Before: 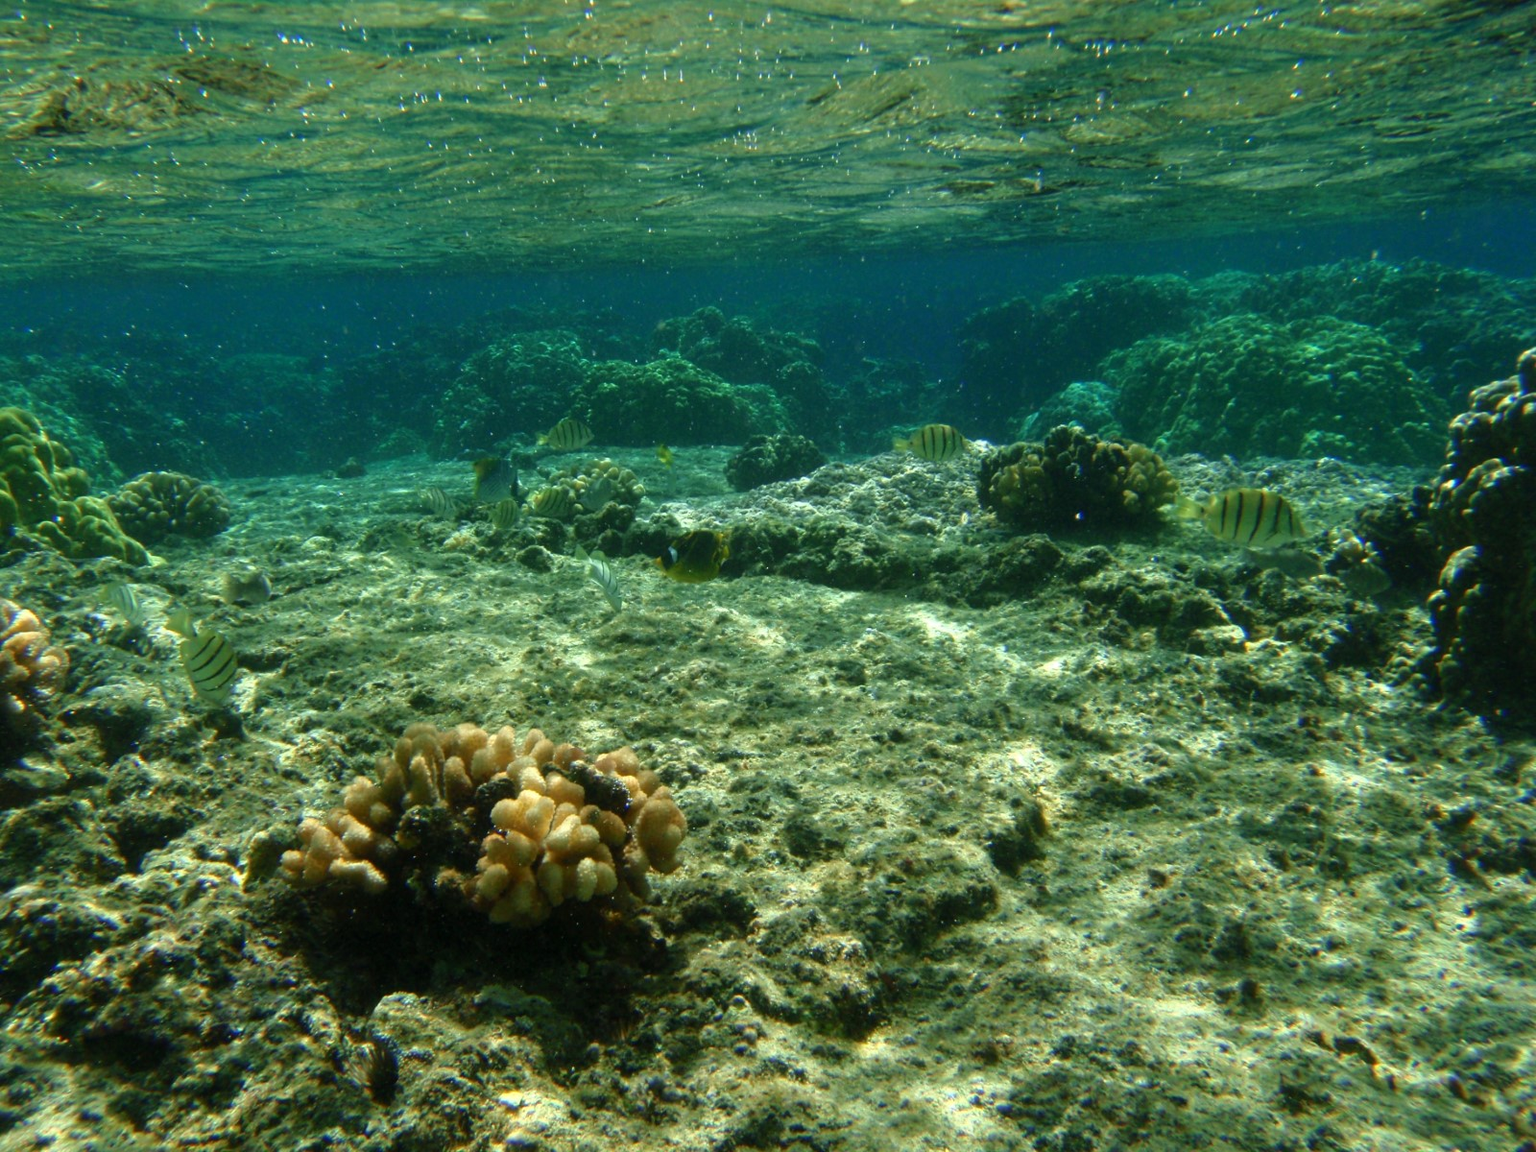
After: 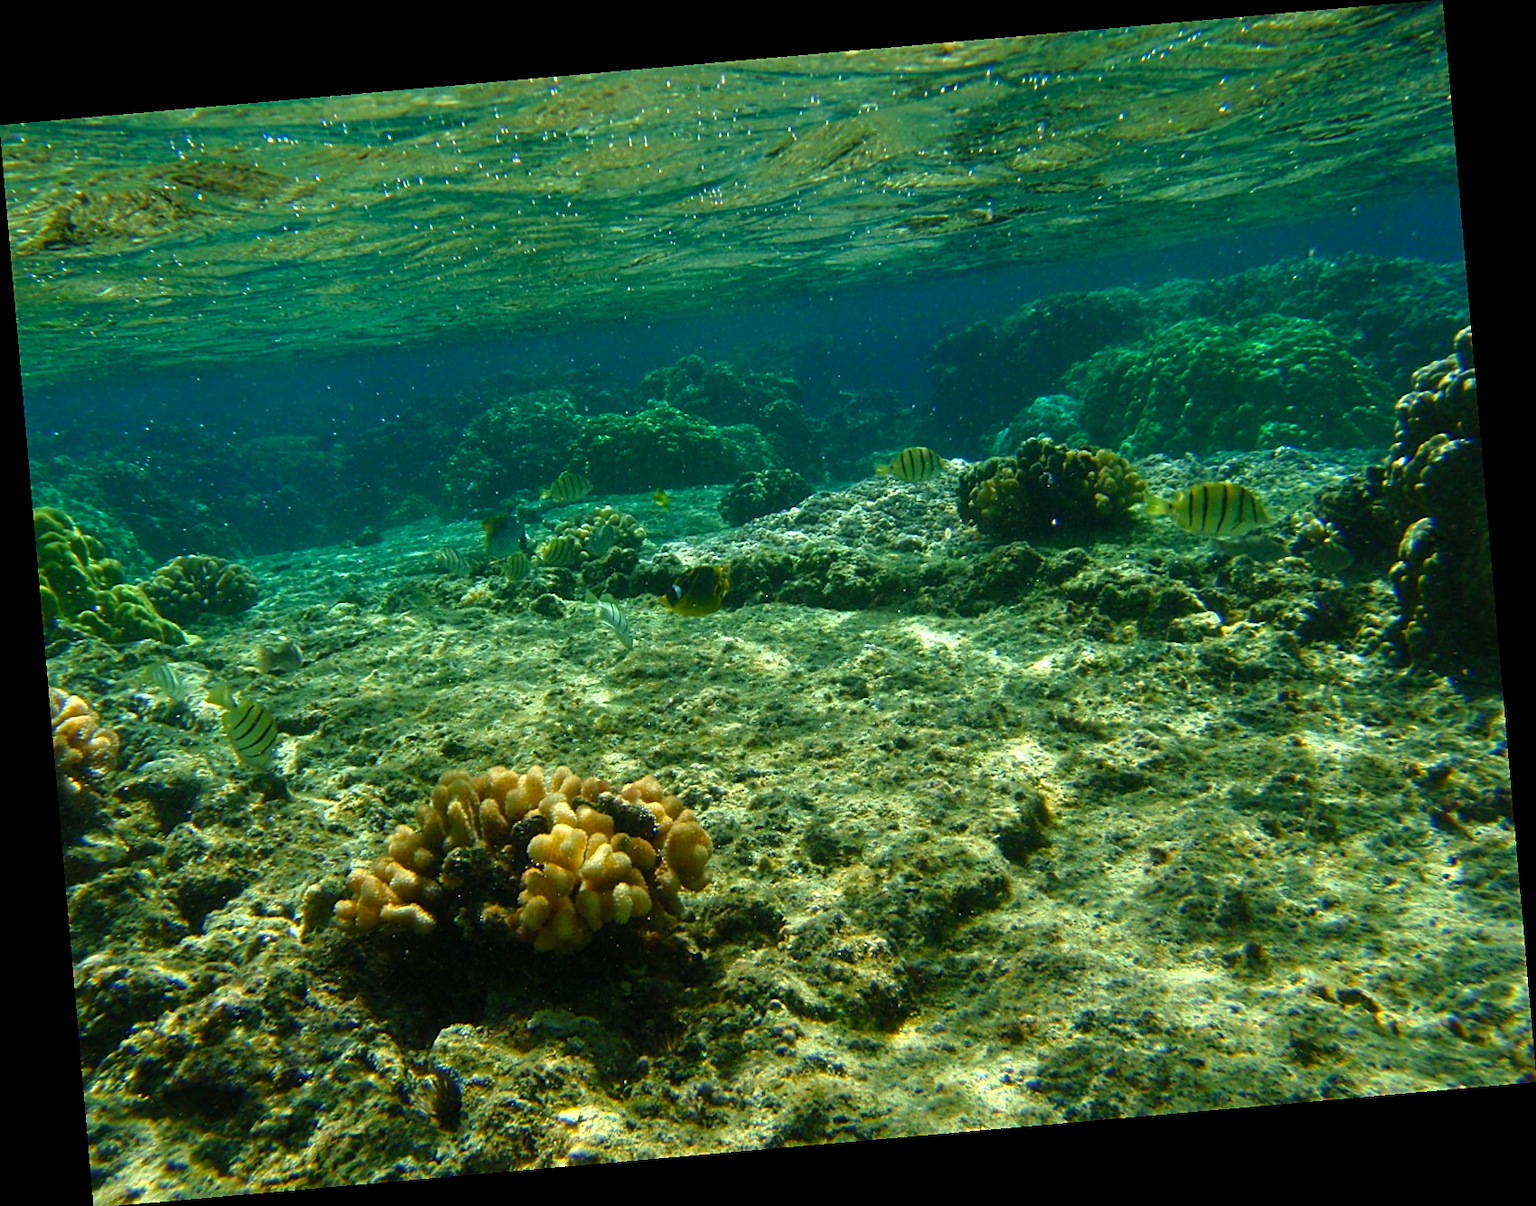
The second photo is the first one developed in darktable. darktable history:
rotate and perspective: rotation -4.98°, automatic cropping off
sharpen: on, module defaults
color balance rgb: perceptual saturation grading › global saturation 20%, global vibrance 20%
